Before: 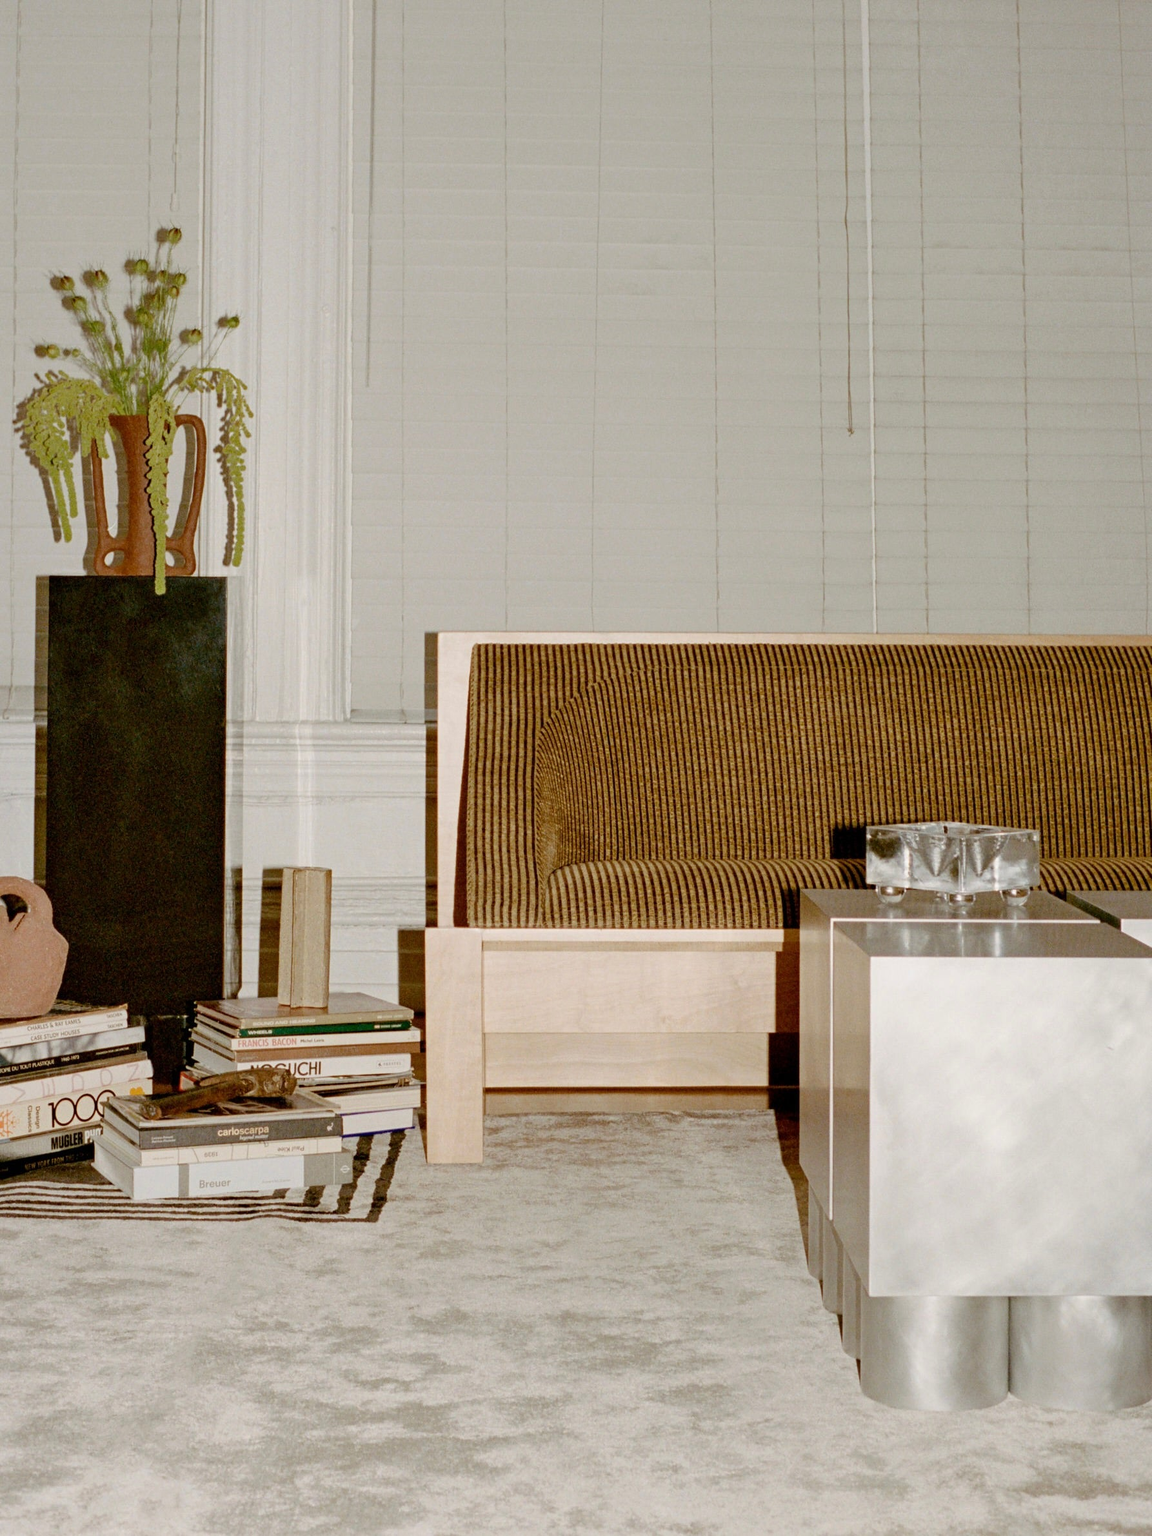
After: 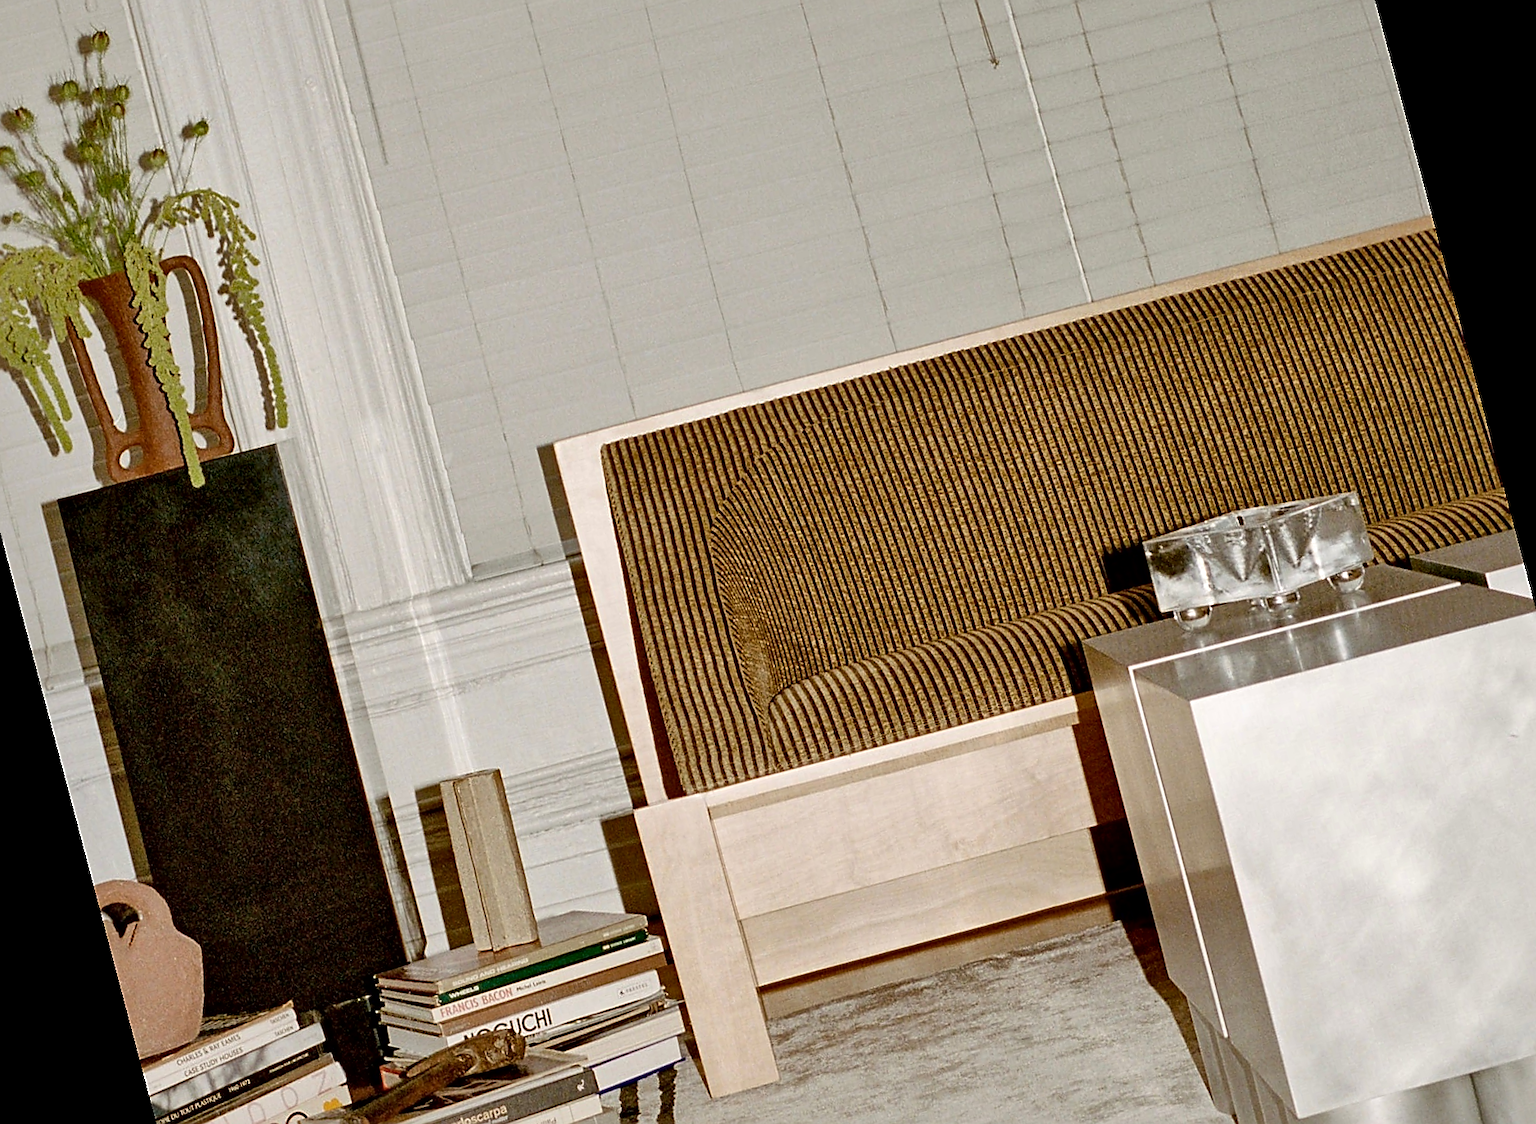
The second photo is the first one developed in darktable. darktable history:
local contrast: mode bilateral grid, contrast 25, coarseness 60, detail 151%, midtone range 0.2
sharpen: radius 1.4, amount 1.25, threshold 0.7
rotate and perspective: rotation -14.8°, crop left 0.1, crop right 0.903, crop top 0.25, crop bottom 0.748
